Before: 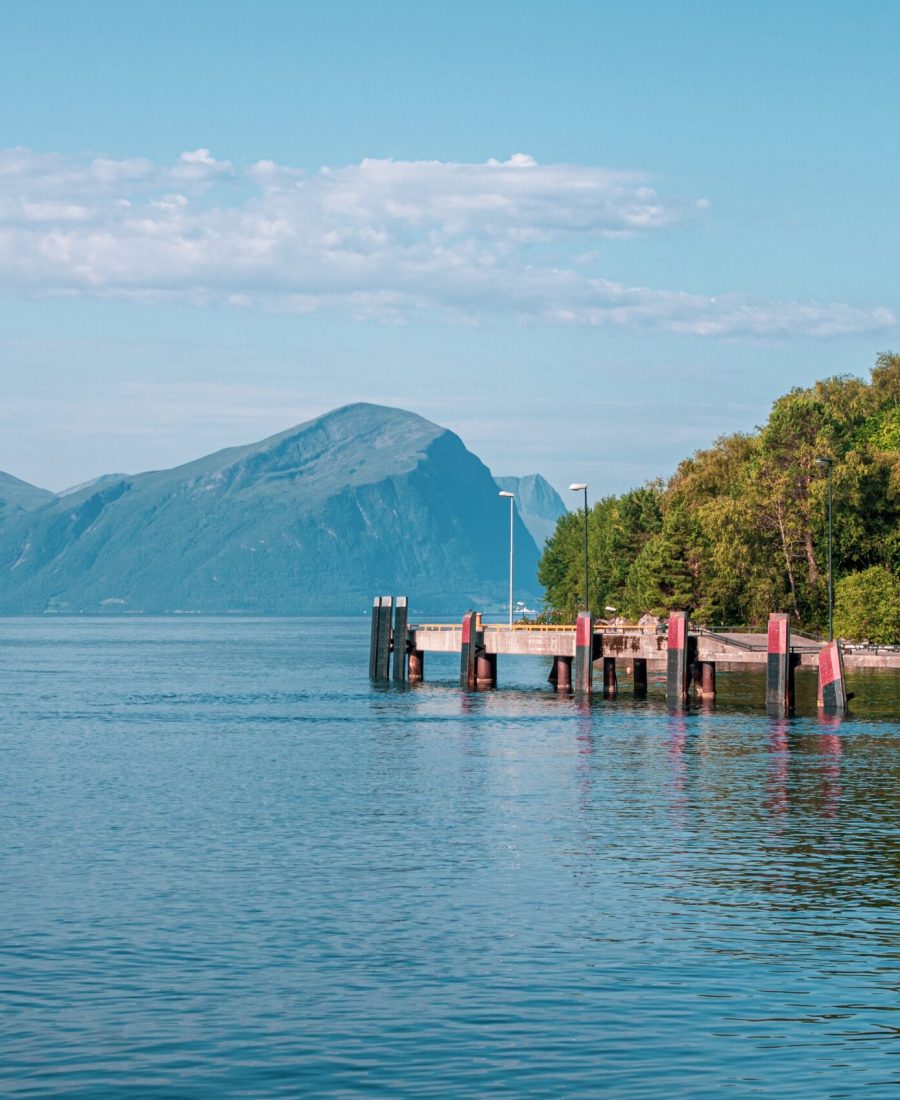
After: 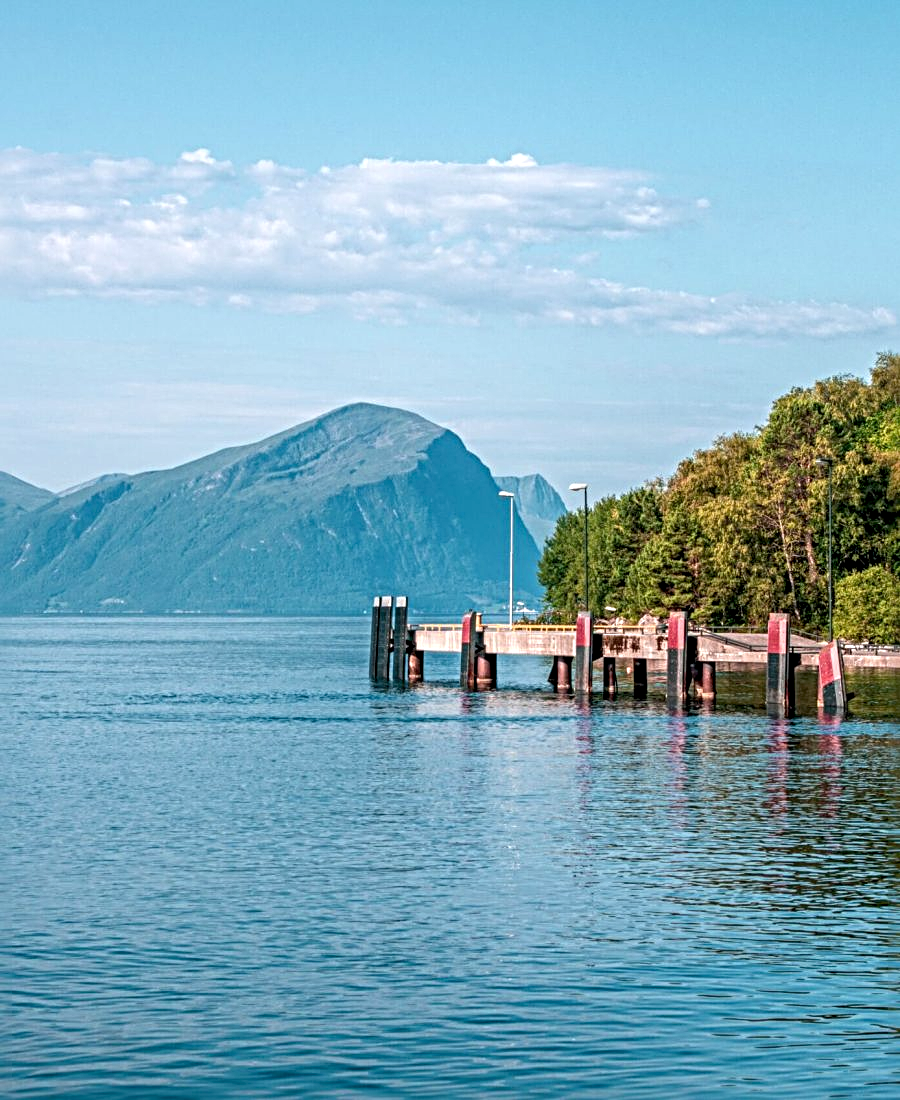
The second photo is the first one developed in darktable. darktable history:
exposure: black level correction 0.005, exposure 0.281 EV, compensate exposure bias true, compensate highlight preservation false
local contrast: on, module defaults
sharpen: radius 4.933
